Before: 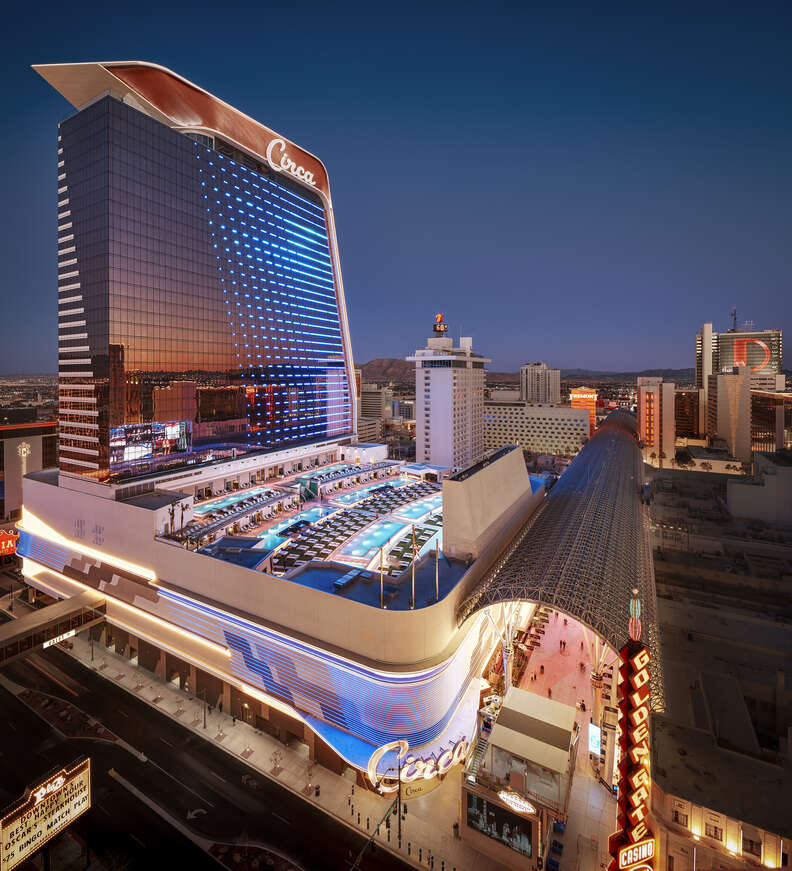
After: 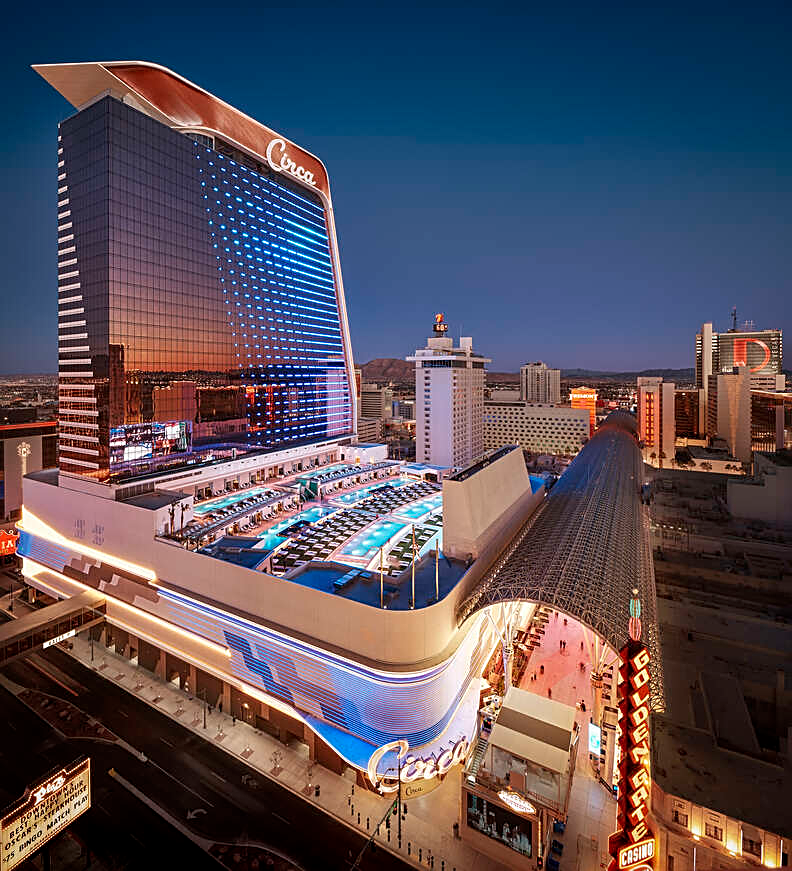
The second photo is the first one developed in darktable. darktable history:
sharpen: amount 0.583
